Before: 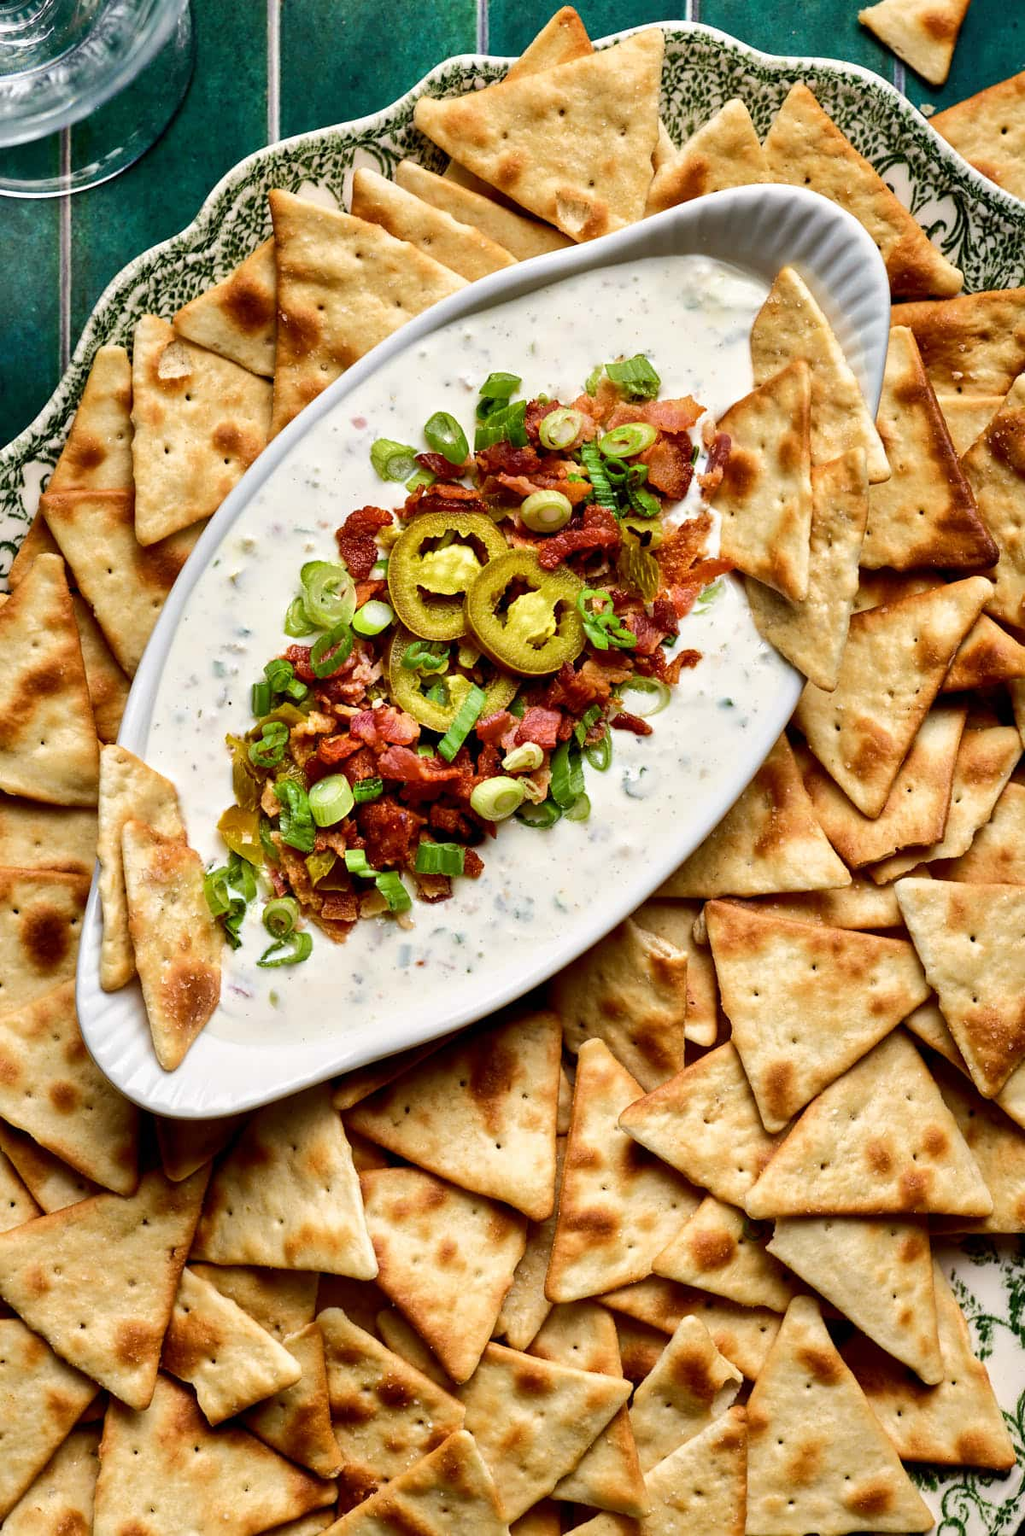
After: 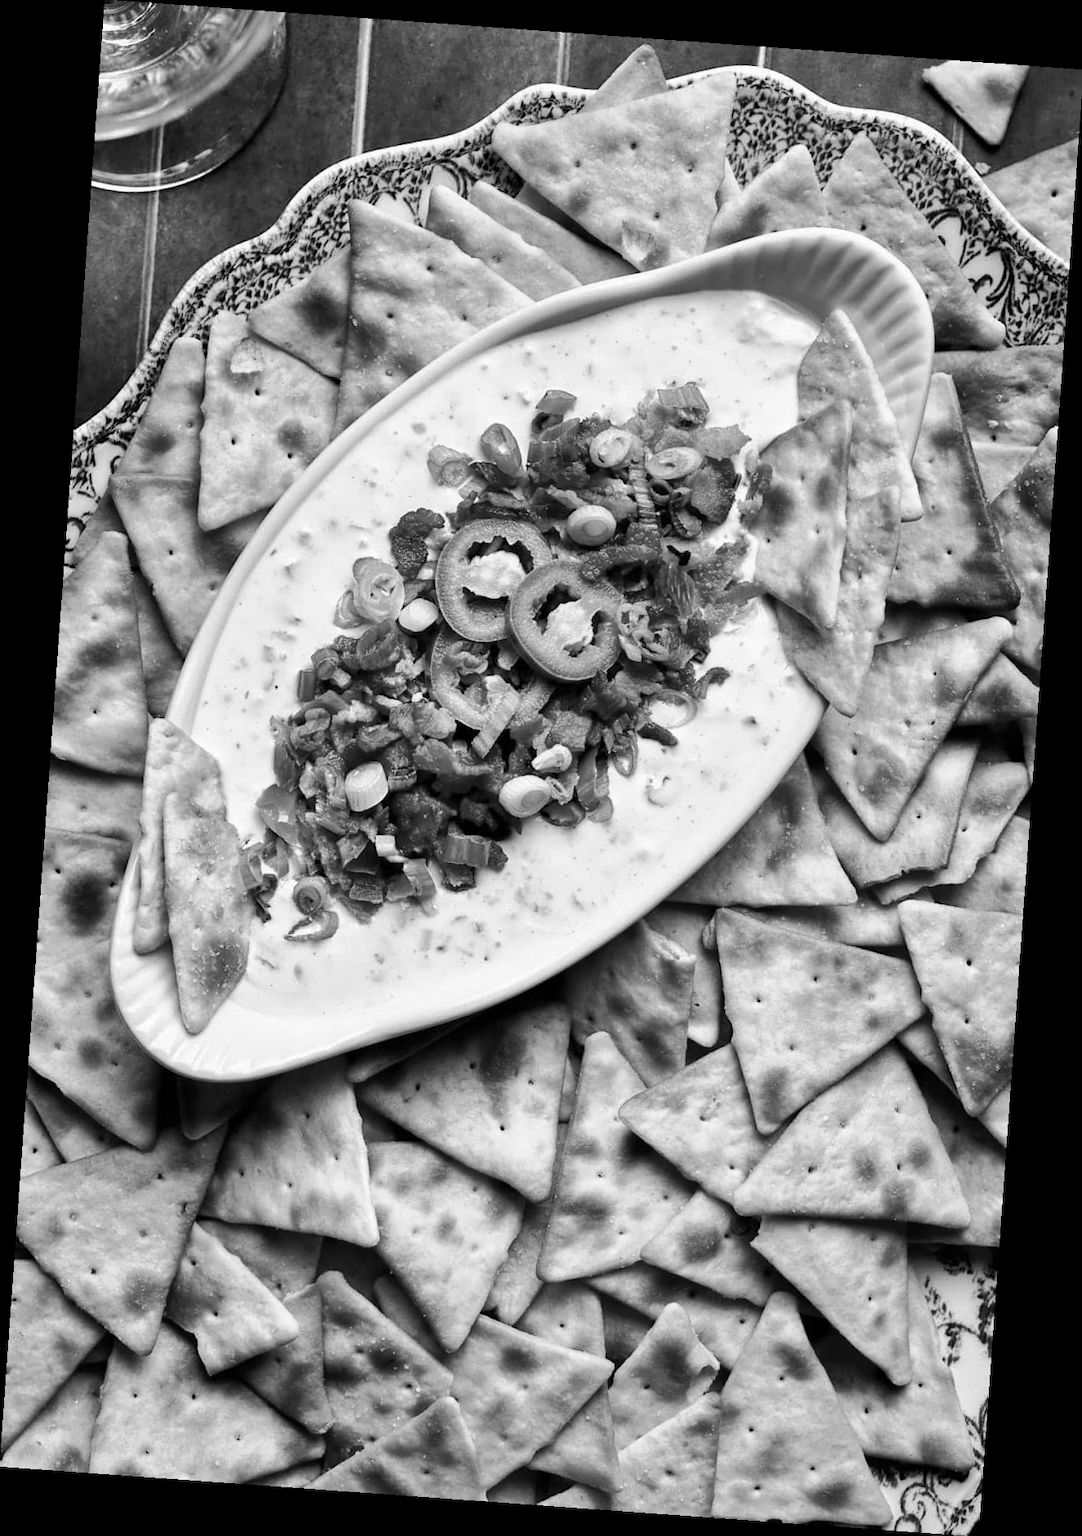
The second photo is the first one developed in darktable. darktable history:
rotate and perspective: rotation 4.1°, automatic cropping off
velvia: strength 45%
monochrome: on, module defaults
